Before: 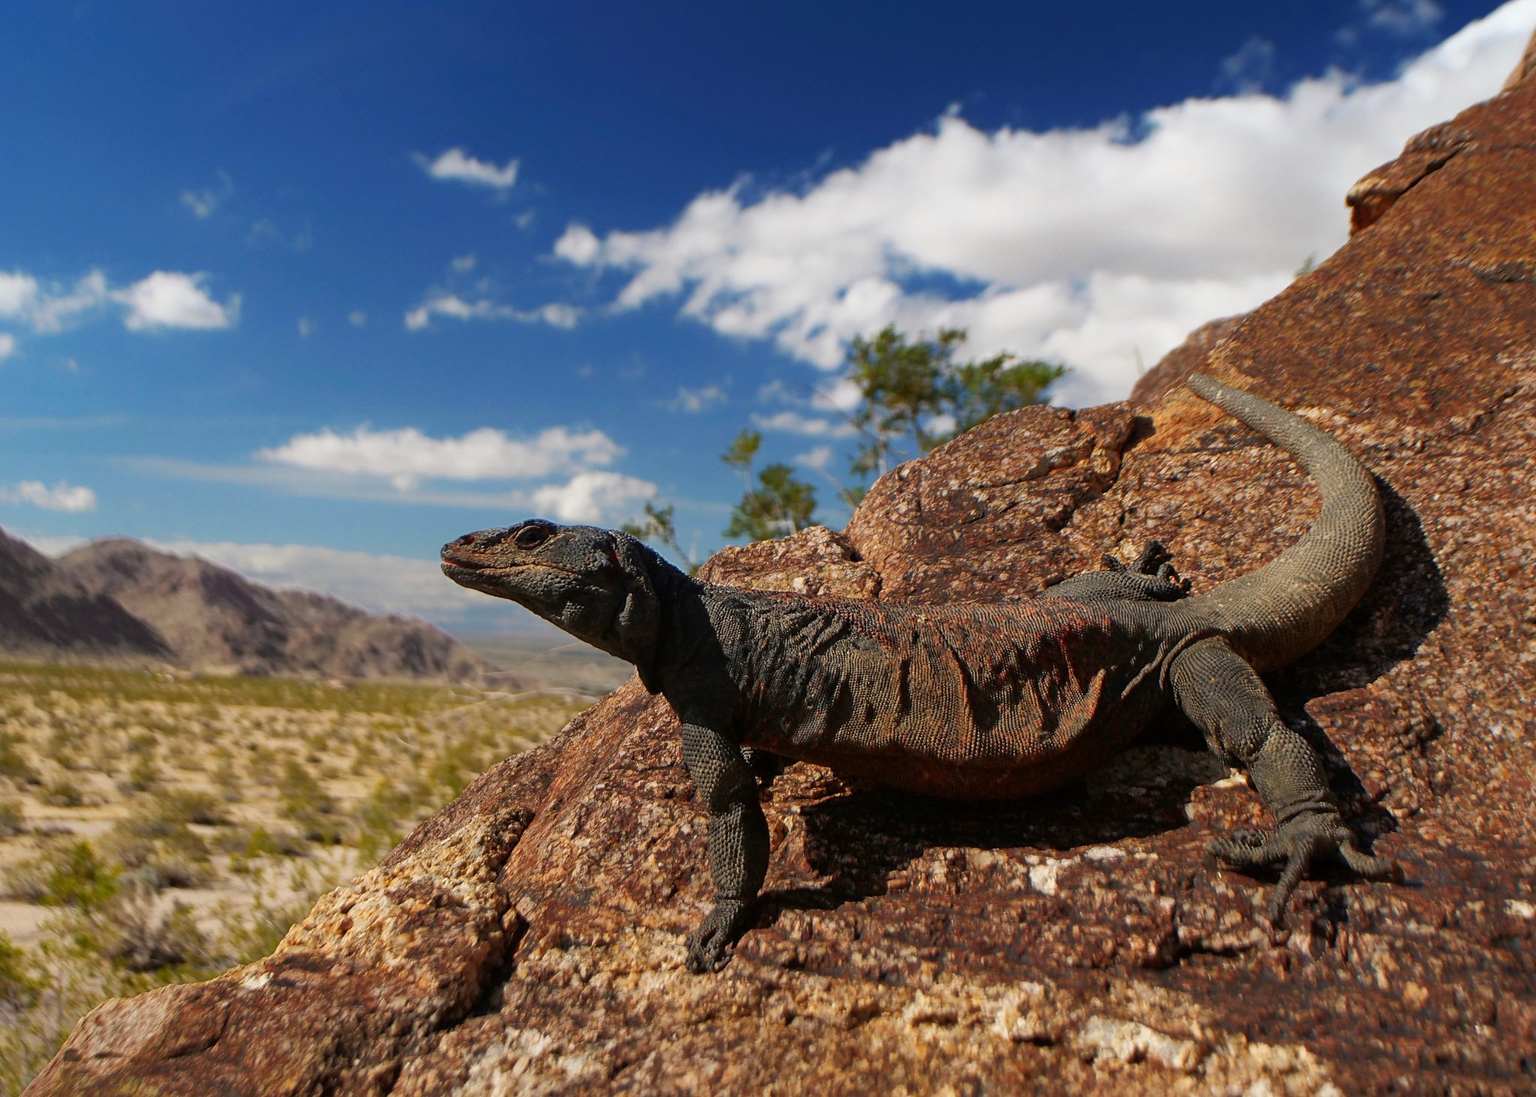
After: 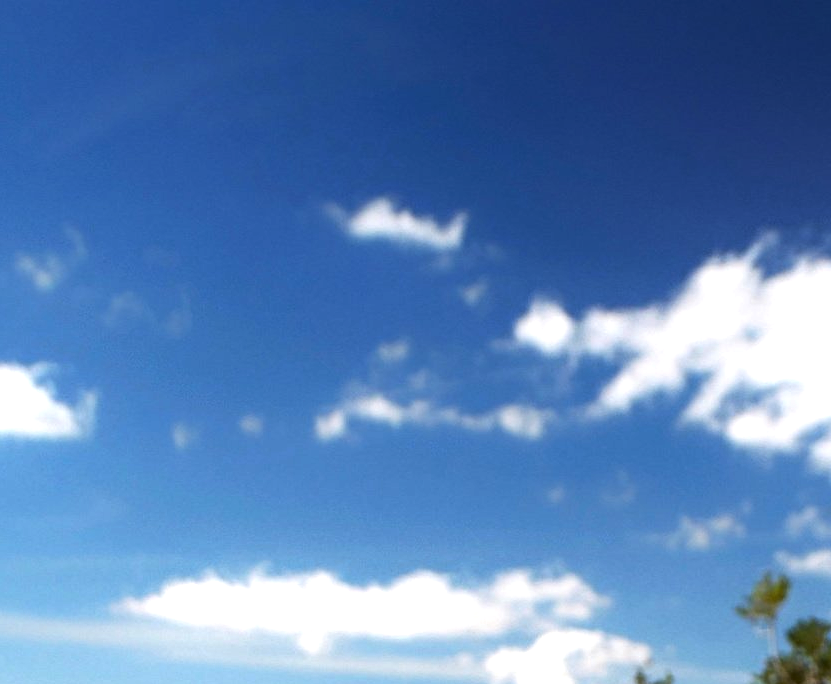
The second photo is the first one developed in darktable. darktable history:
tone equalizer: -8 EV -1.07 EV, -7 EV -0.983 EV, -6 EV -0.834 EV, -5 EV -0.58 EV, -3 EV 0.557 EV, -2 EV 0.889 EV, -1 EV 0.991 EV, +0 EV 1.08 EV, edges refinement/feathering 500, mask exposure compensation -1.57 EV, preserve details guided filter
local contrast: on, module defaults
crop and rotate: left 10.997%, top 0.105%, right 48.407%, bottom 53.078%
